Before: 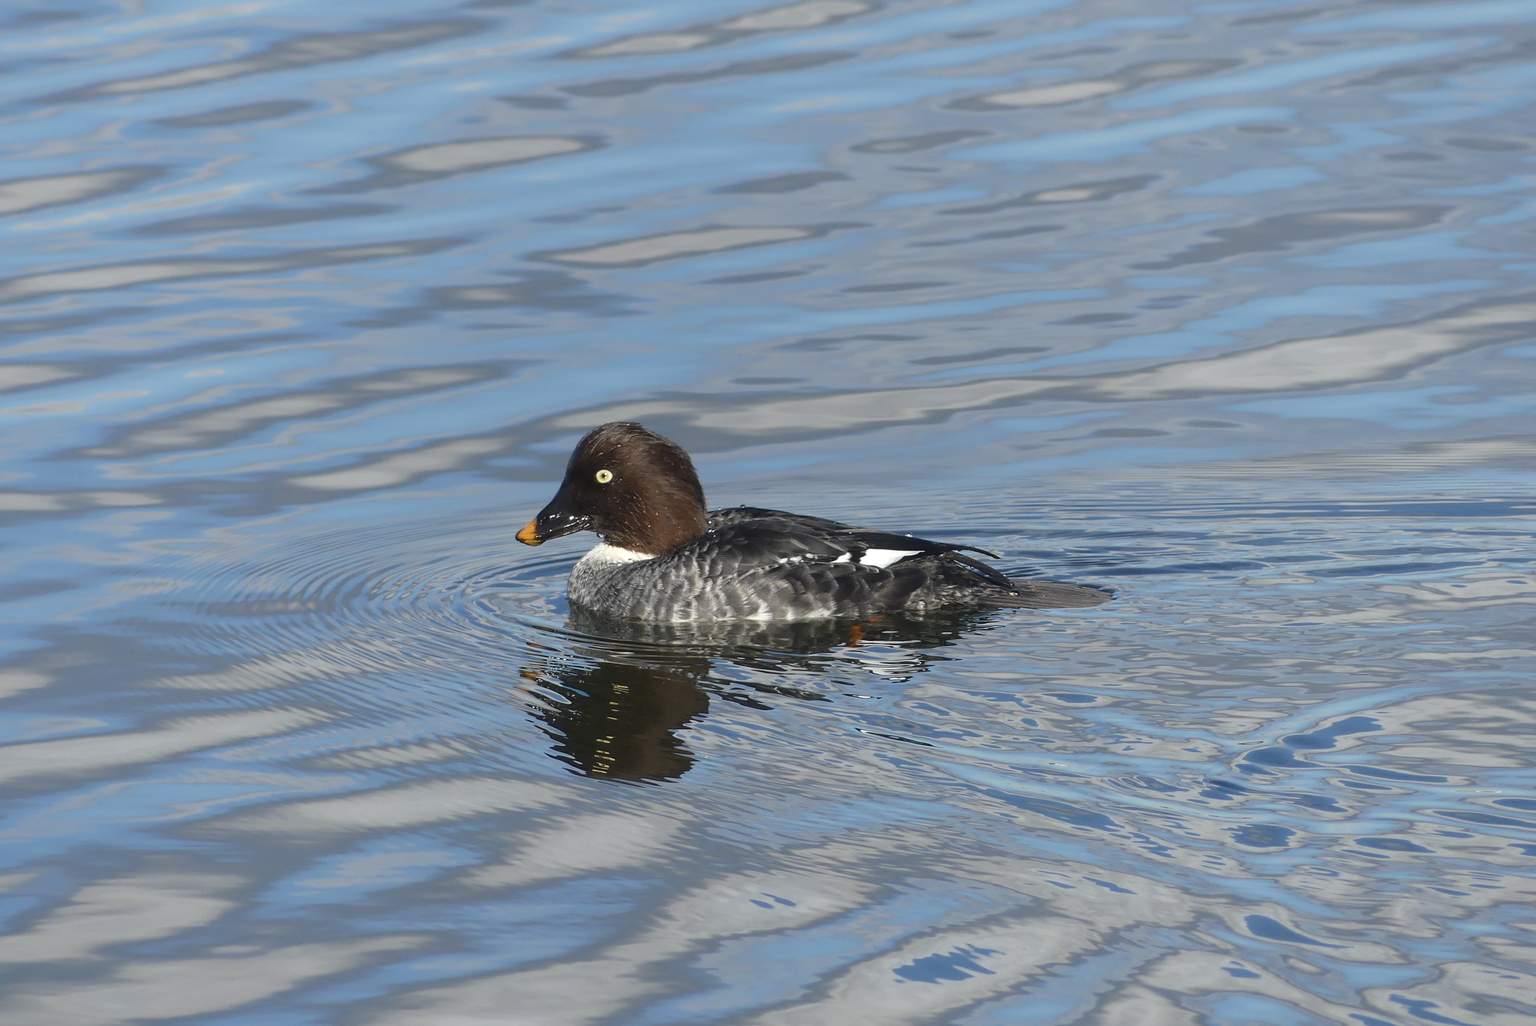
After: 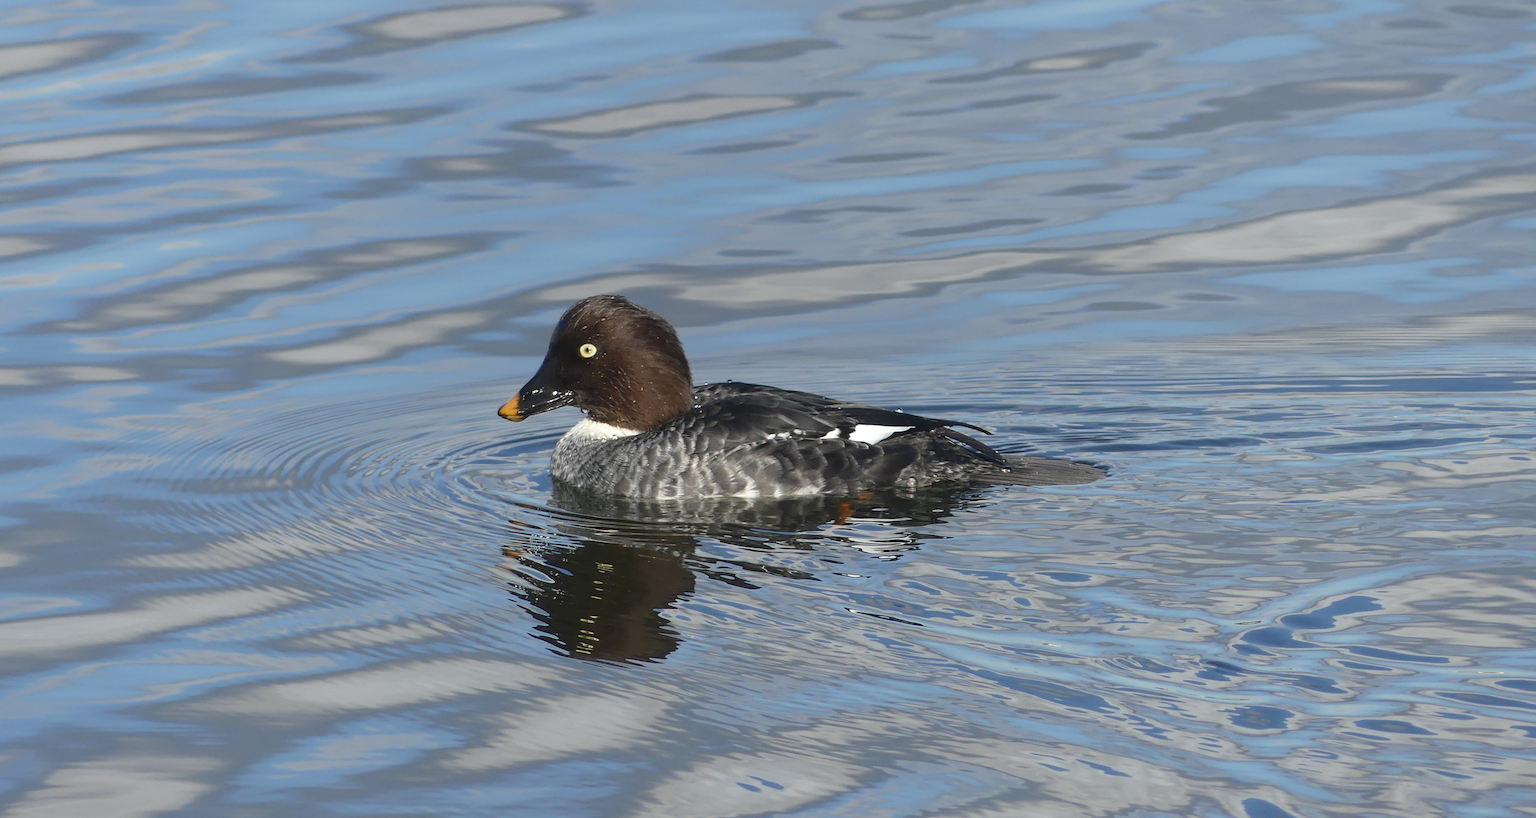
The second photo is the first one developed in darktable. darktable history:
crop and rotate: left 1.87%, top 13.011%, right 0.177%, bottom 8.799%
